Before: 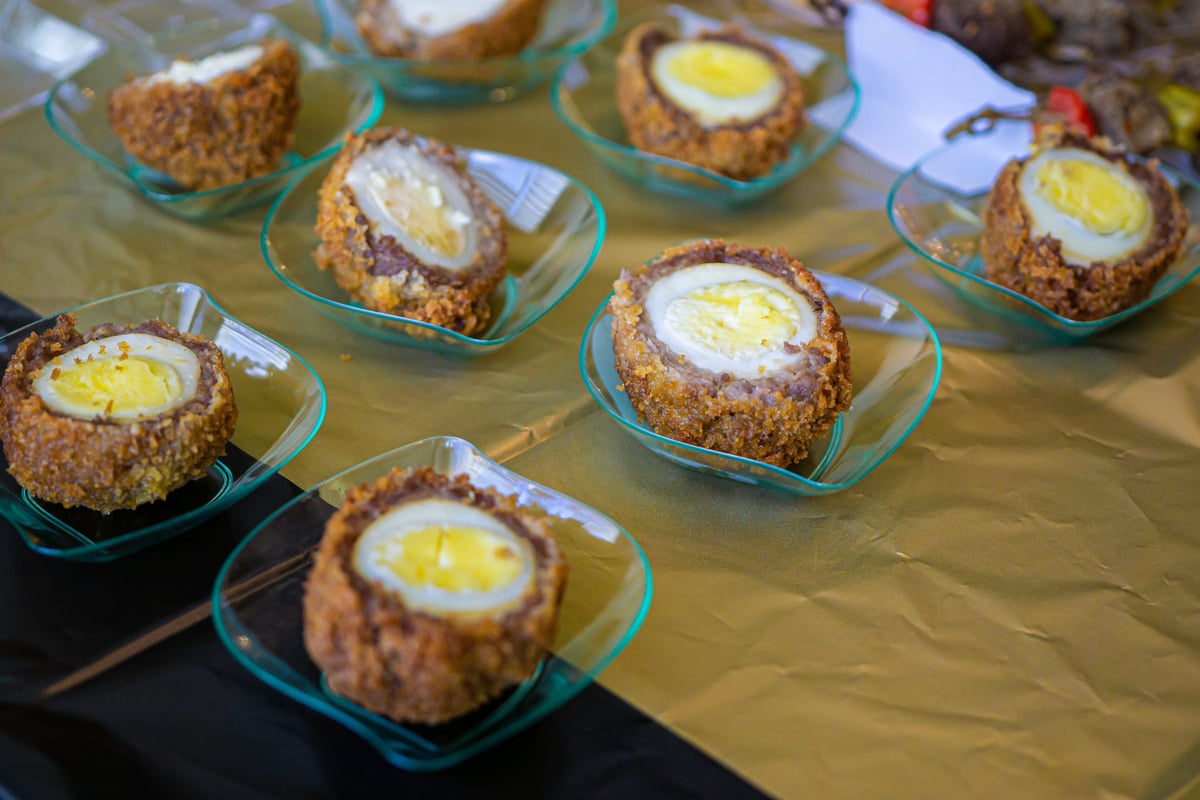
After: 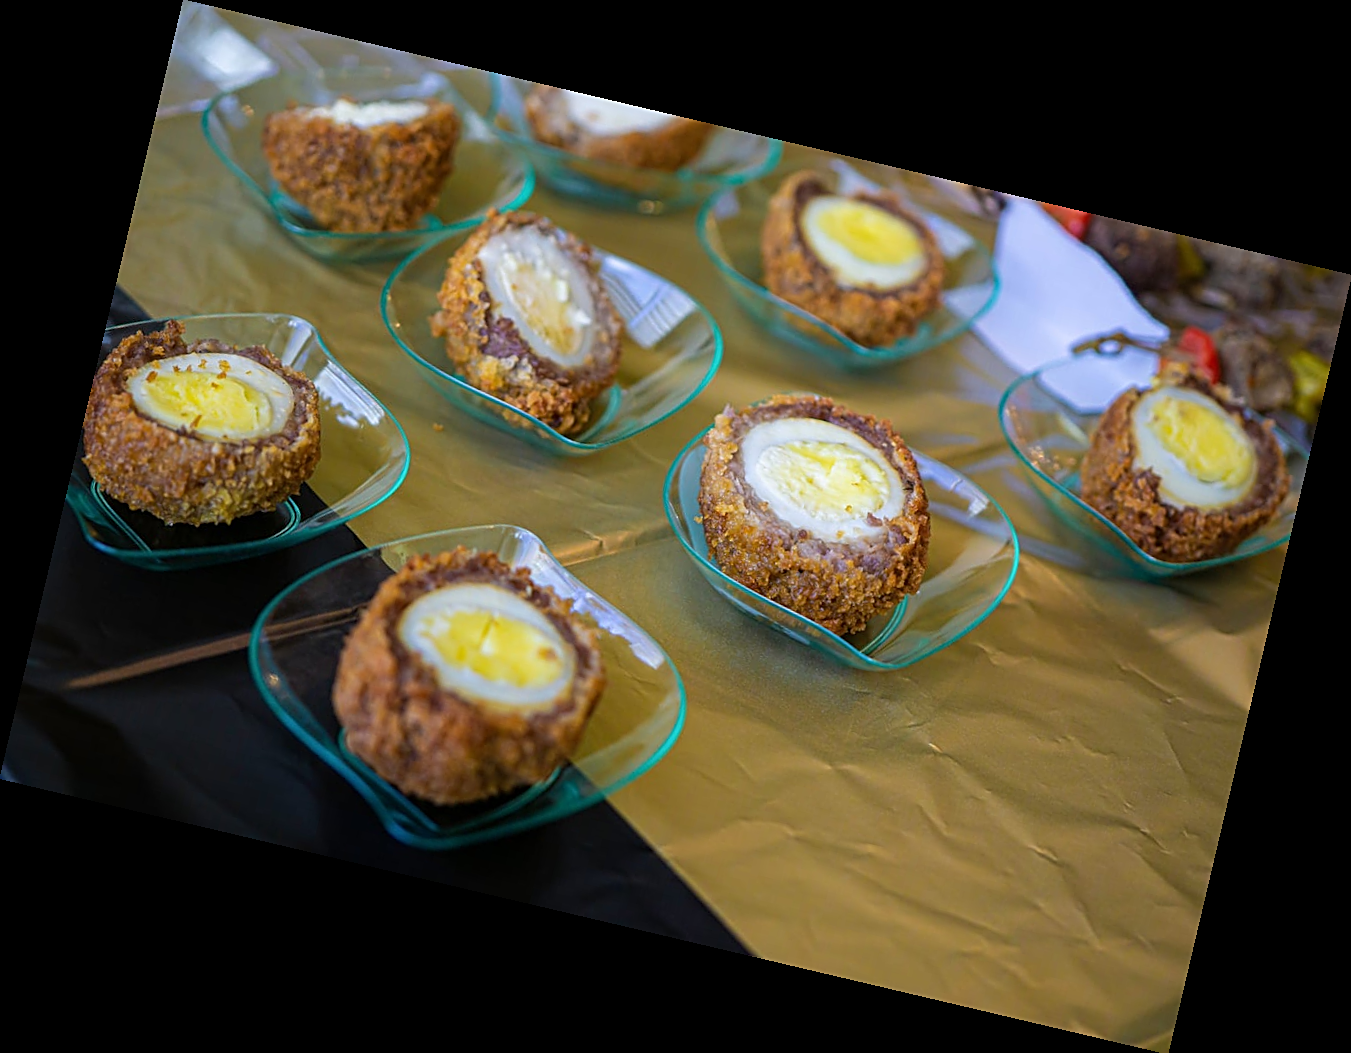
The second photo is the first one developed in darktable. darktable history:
rotate and perspective: rotation 13.27°, automatic cropping off
sharpen: on, module defaults
